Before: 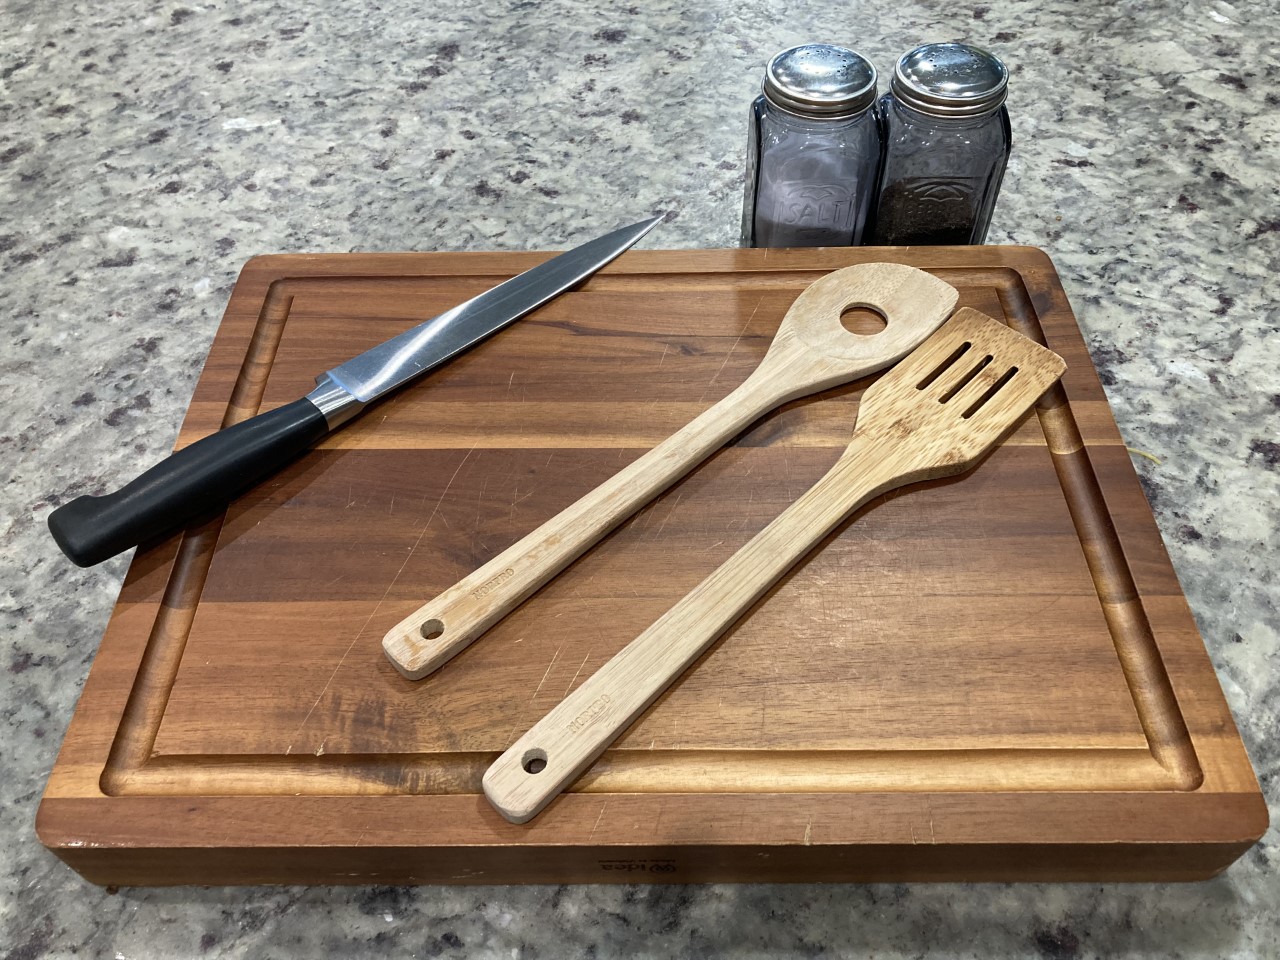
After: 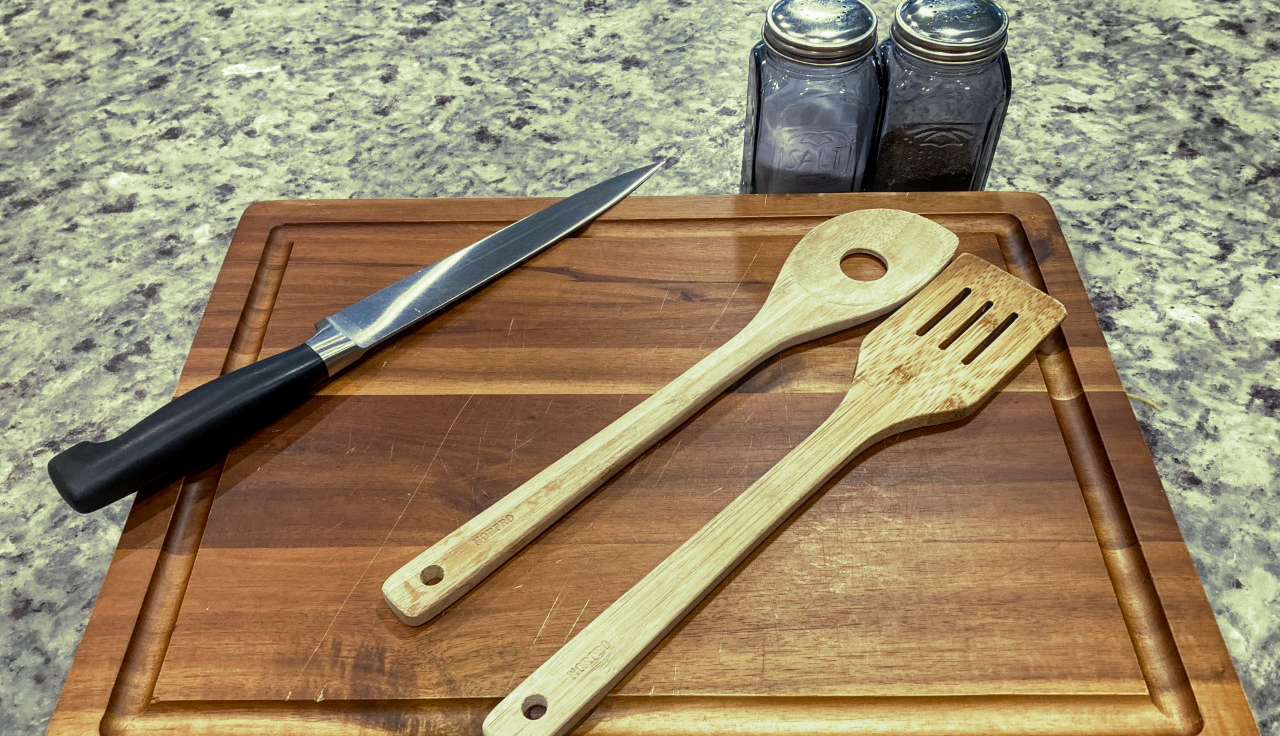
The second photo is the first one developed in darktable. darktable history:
split-toning: shadows › hue 290.82°, shadows › saturation 0.34, highlights › saturation 0.38, balance 0, compress 50%
shadows and highlights: soften with gaussian
crop: top 5.667%, bottom 17.637%
color balance rgb: perceptual saturation grading › global saturation 20%, global vibrance 10%
exposure: exposure -0.04 EV, compensate highlight preservation false
local contrast: on, module defaults
contrast equalizer: octaves 7, y [[0.6 ×6], [0.55 ×6], [0 ×6], [0 ×6], [0 ×6]], mix -0.2
